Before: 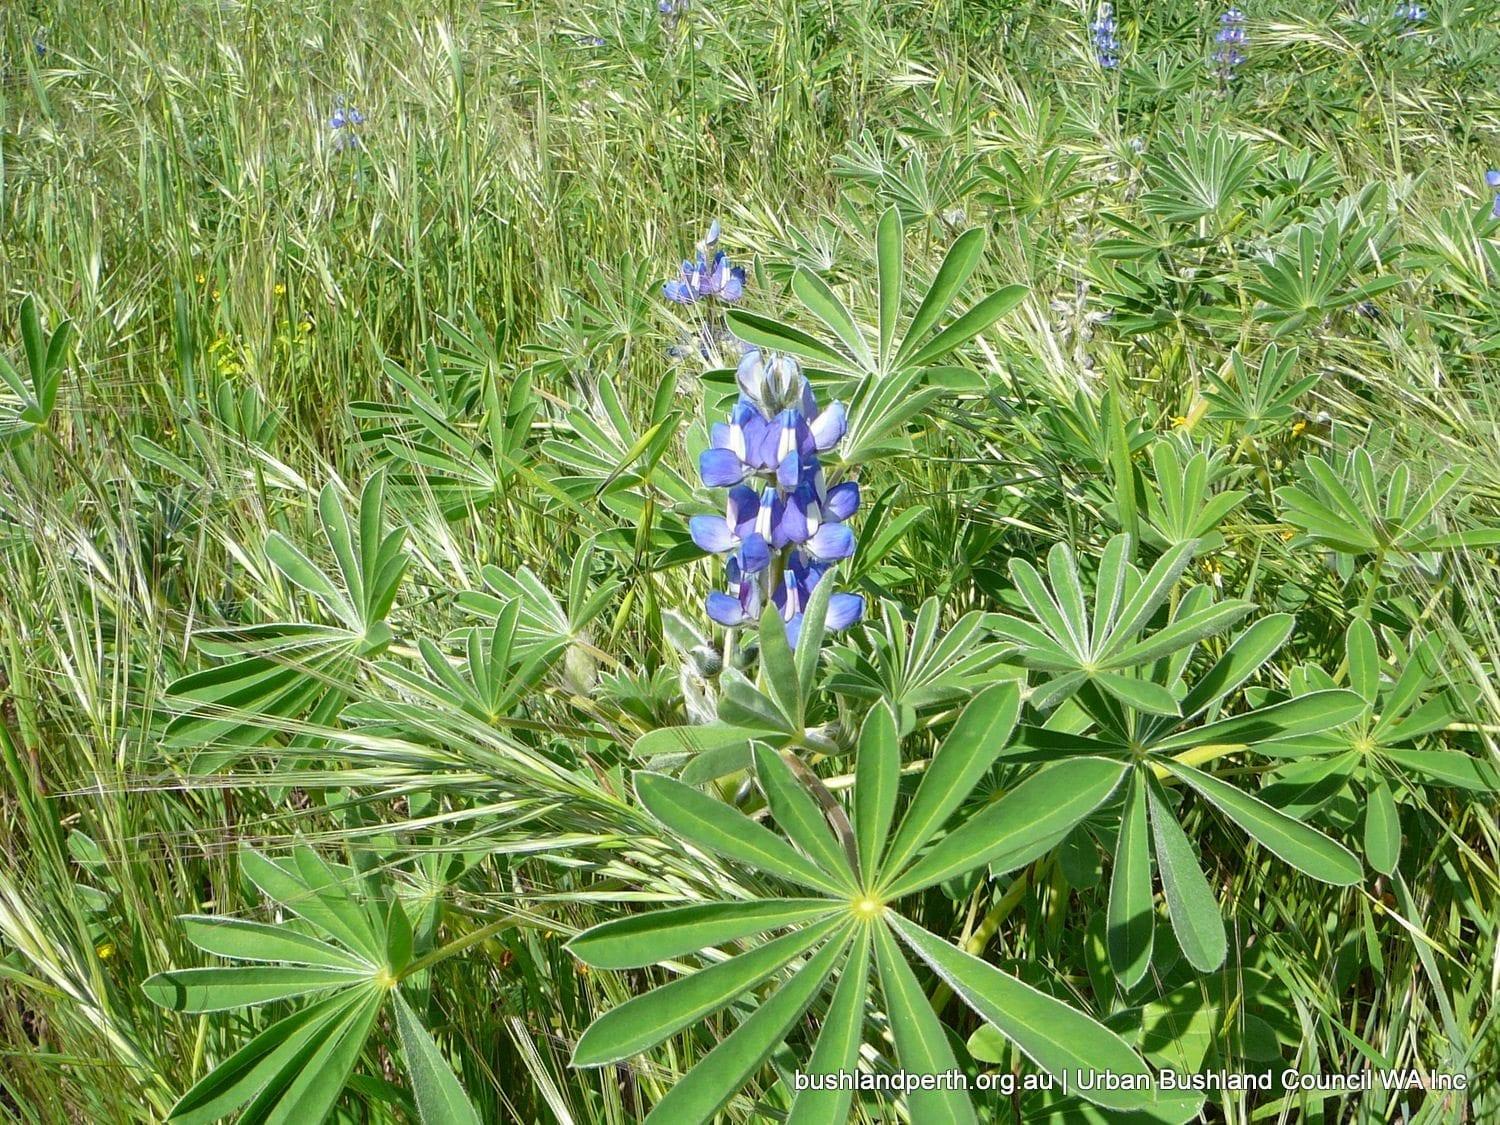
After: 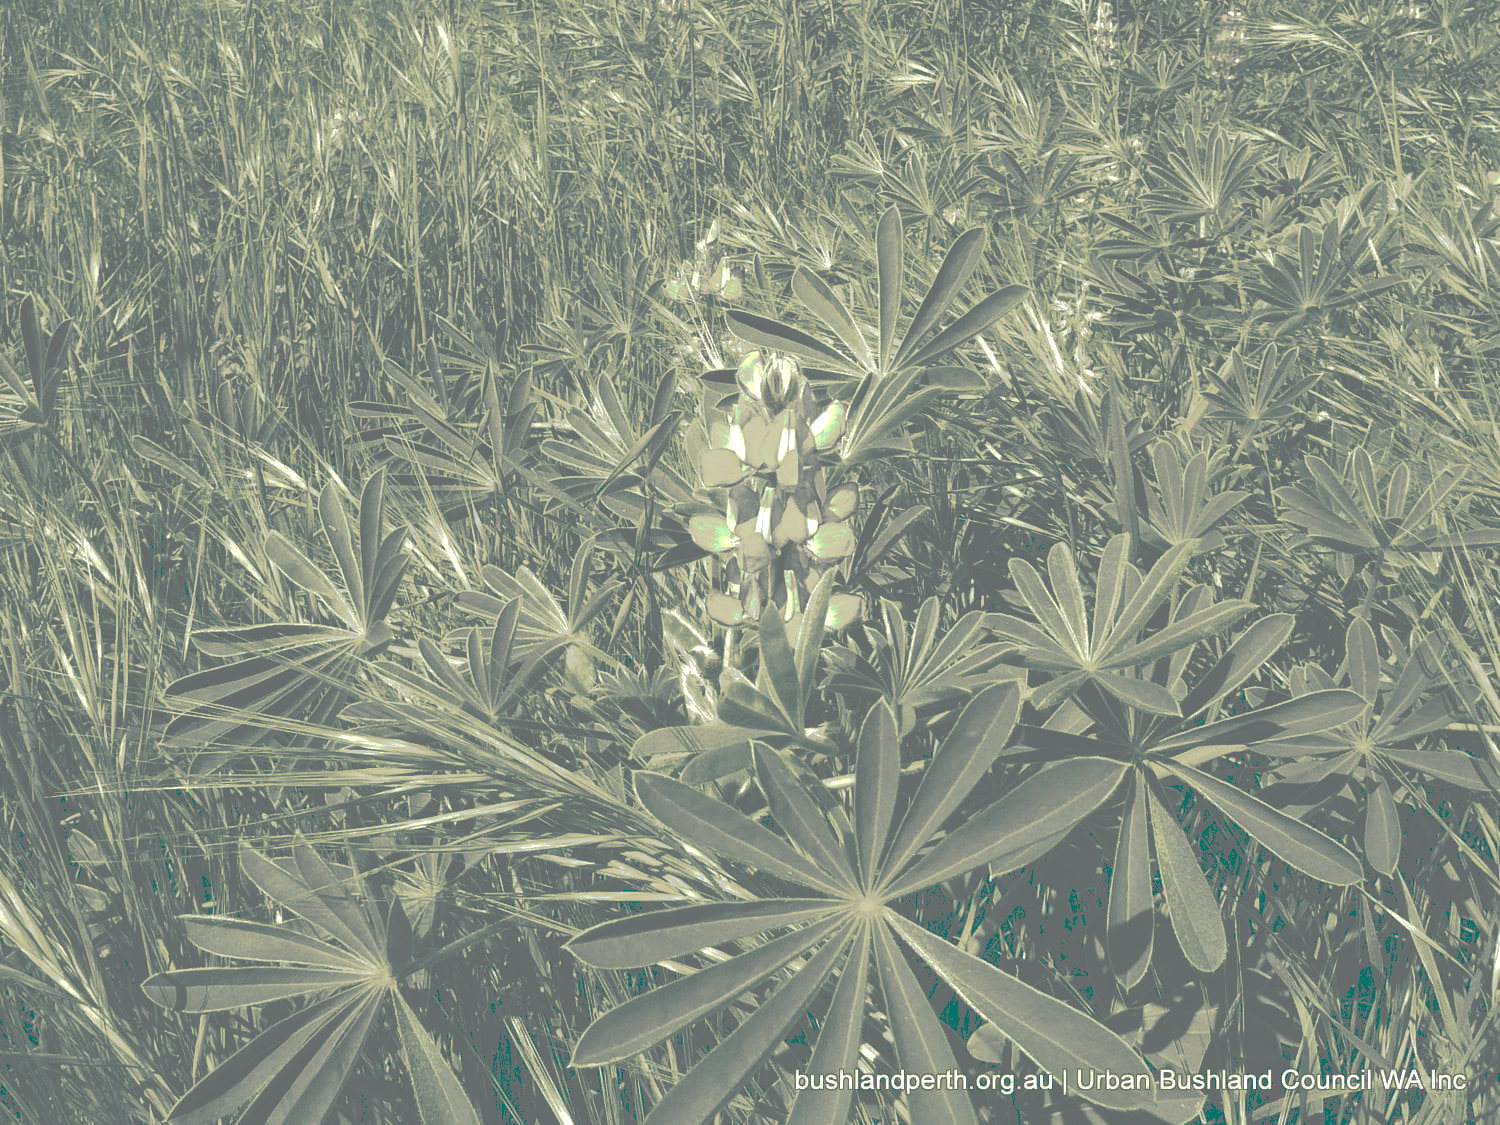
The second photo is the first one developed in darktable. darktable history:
tone curve: curves: ch0 [(0, 0) (0.003, 0.437) (0.011, 0.438) (0.025, 0.441) (0.044, 0.441) (0.069, 0.441) (0.1, 0.444) (0.136, 0.447) (0.177, 0.452) (0.224, 0.457) (0.277, 0.466) (0.335, 0.485) (0.399, 0.514) (0.468, 0.558) (0.543, 0.616) (0.623, 0.686) (0.709, 0.76) (0.801, 0.803) (0.898, 0.825) (1, 1)], preserve colors none
color look up table: target L [85.59, 79.89, 78.68, 79.89, 67.64, 56.92, 44.73, 38.43, 22.65, 29.07, 14.68, 203.92, 113.11, 79.89, 69.92, 57.3, 70.33, 58.18, 42.27, 50.8, 50.78, 24.79, 22.5, 10.28, 98.2, 91.43, 77.54, 91.39, 63.22, 82.93, 62.48, 59.03, 34.54, 38.05, 51.66, 31.27, 19.02, 19.02, 29.11, 2.261, 98.2, 81.16, 91.43, 77.54, 68.58, 69.9, 81.53, 46.14, 31.13], target a [-8.074, -7.868, -5.854, -7.868, -3.928, -3.718, -4.857, -5.551, -25.87, -13.26, -39.95, 0, 0.001, -7.868, -3.47, -3.841, -3.191, -3.124, -5.743, -2.925, -3.084, -21.17, -26.85, -31.44, -19.62, -18.63, -4.517, -18.8, -3.06, -5.994, -2.829, -2.849, -8.137, -5.238, -2.83, -8.702, -28.29, -28.29, -12.75, -4.705, -19.62, -7.944, -18.63, -4.517, -2.794, -3.594, -5.469, -4.768, -9.65], target b [32.8, 25.07, 23.09, 25.07, 12.7, 7.319, 3.997, 1.906, -3.946, 0.703, -5.36, -0.003, -0.008, 25.07, 13.81, 7.806, 14.41, 7.474, 3.273, 4.562, 5.536, -3.33, -4.189, -6.143, 52.46, 42.06, 21.8, 42.57, 10.73, 28.98, 9.802, 8.084, 1.66, 1.43, 5.838, -0.792, -4.167, -4.167, -2.017, -12.95, 52.46, 26.61, 42.06, 21.8, 13.52, 14.34, 27.23, 4.301, -1.031], num patches 49
